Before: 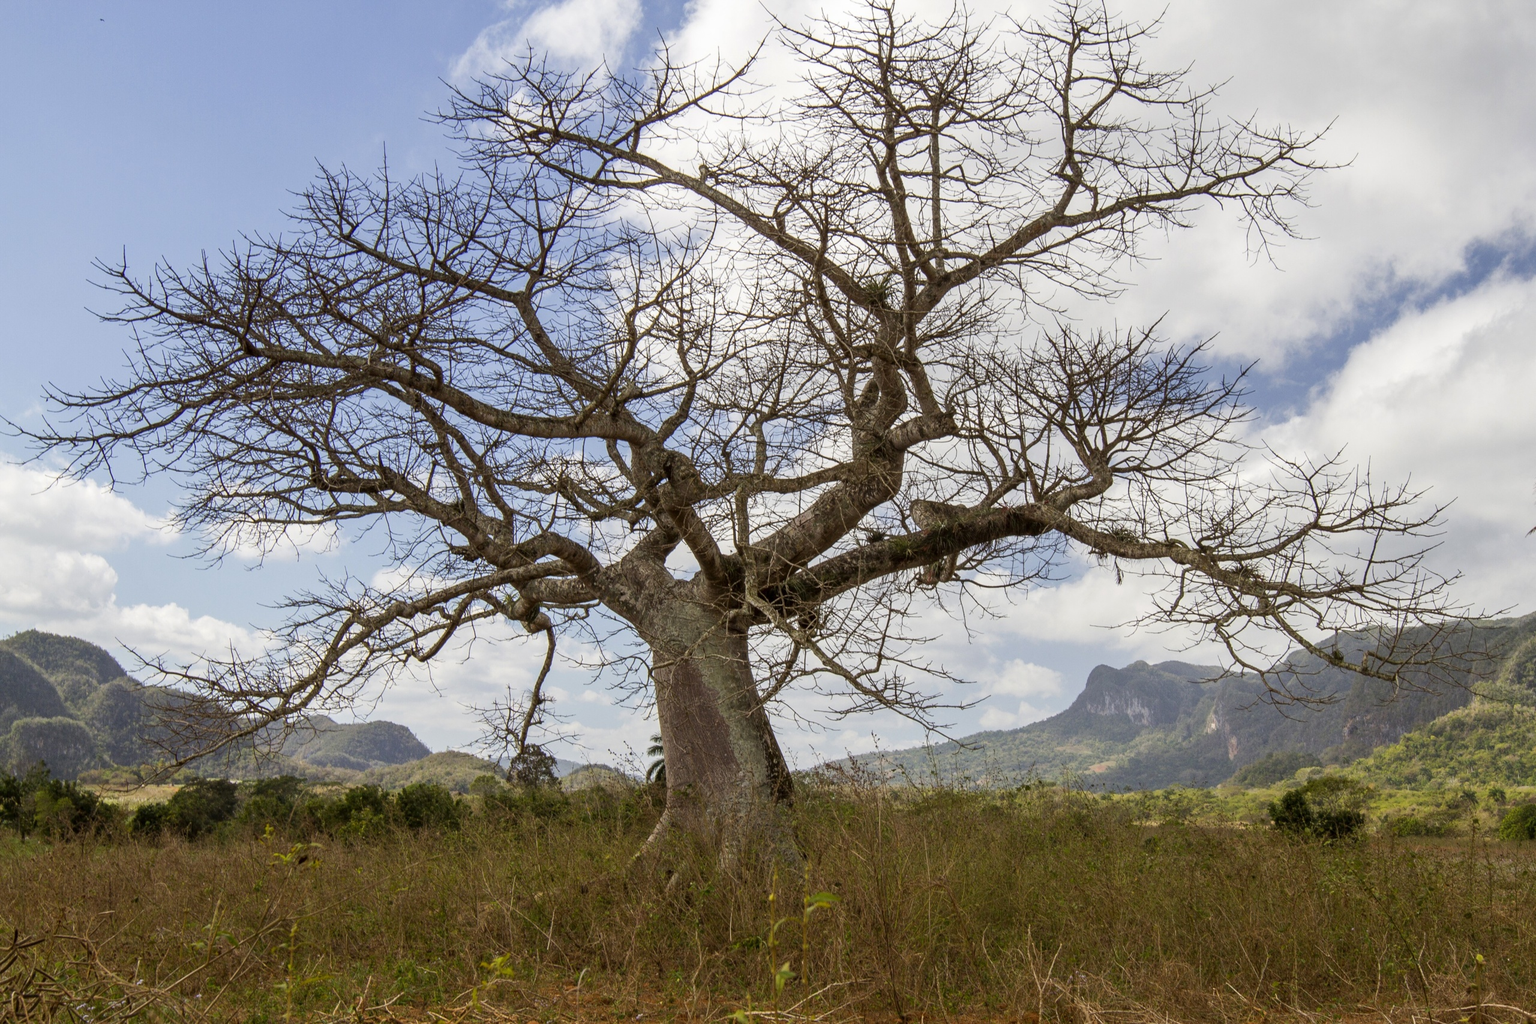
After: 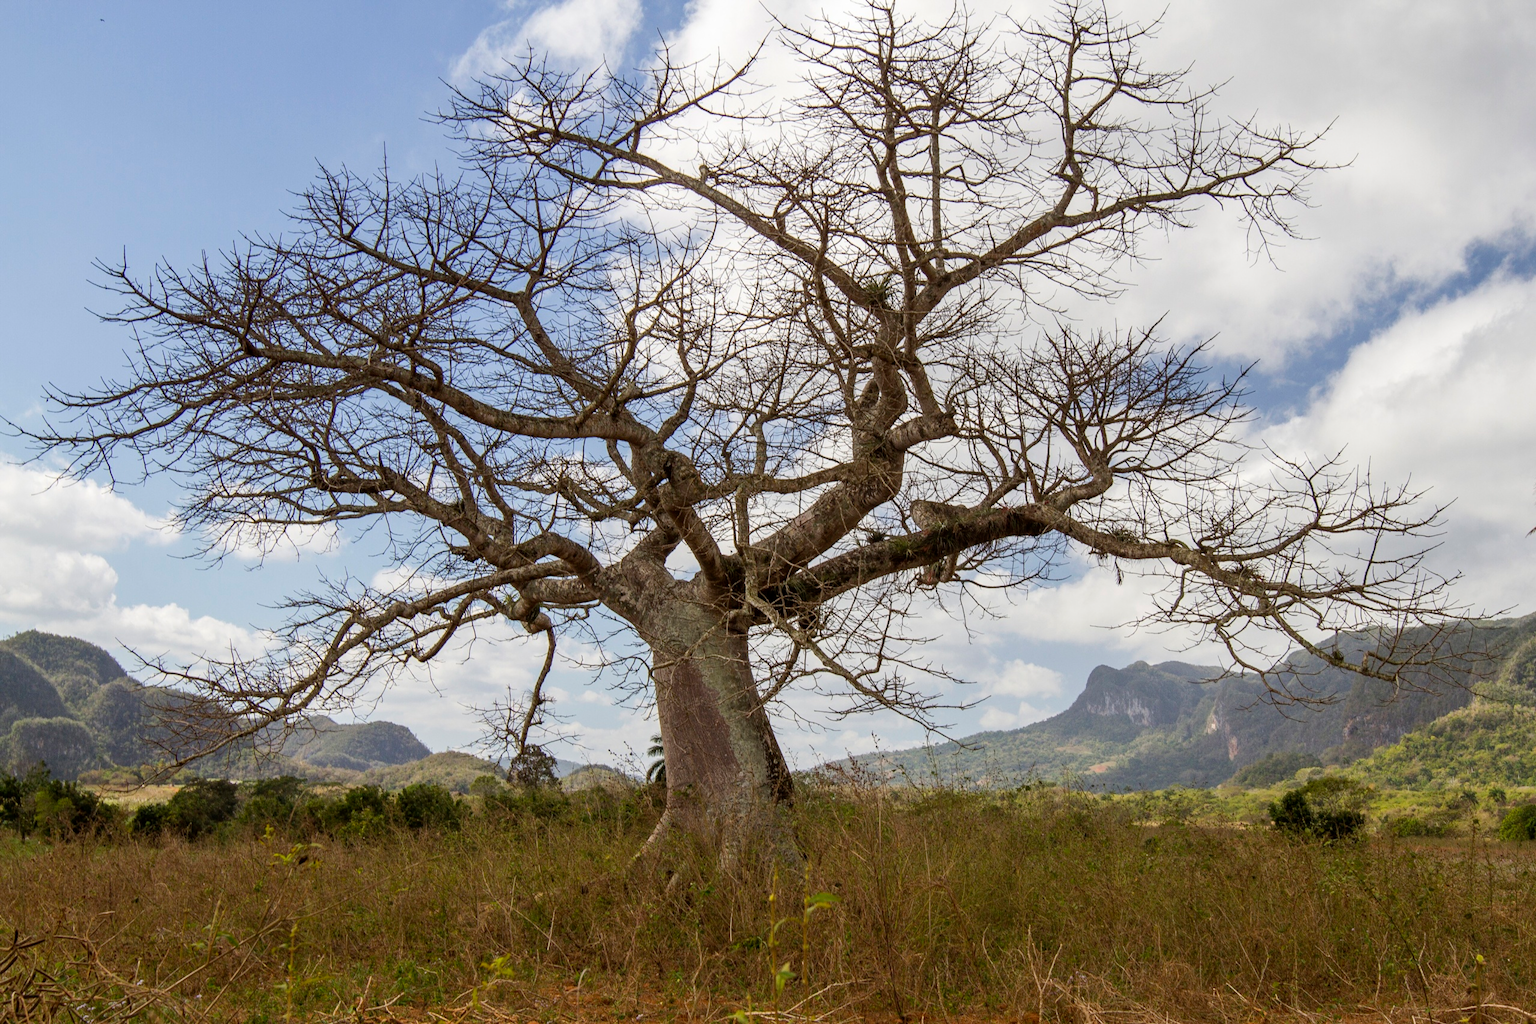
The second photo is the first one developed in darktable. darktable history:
shadows and highlights: radius 331.27, shadows 53.46, highlights -99.94, compress 94.17%, soften with gaussian
